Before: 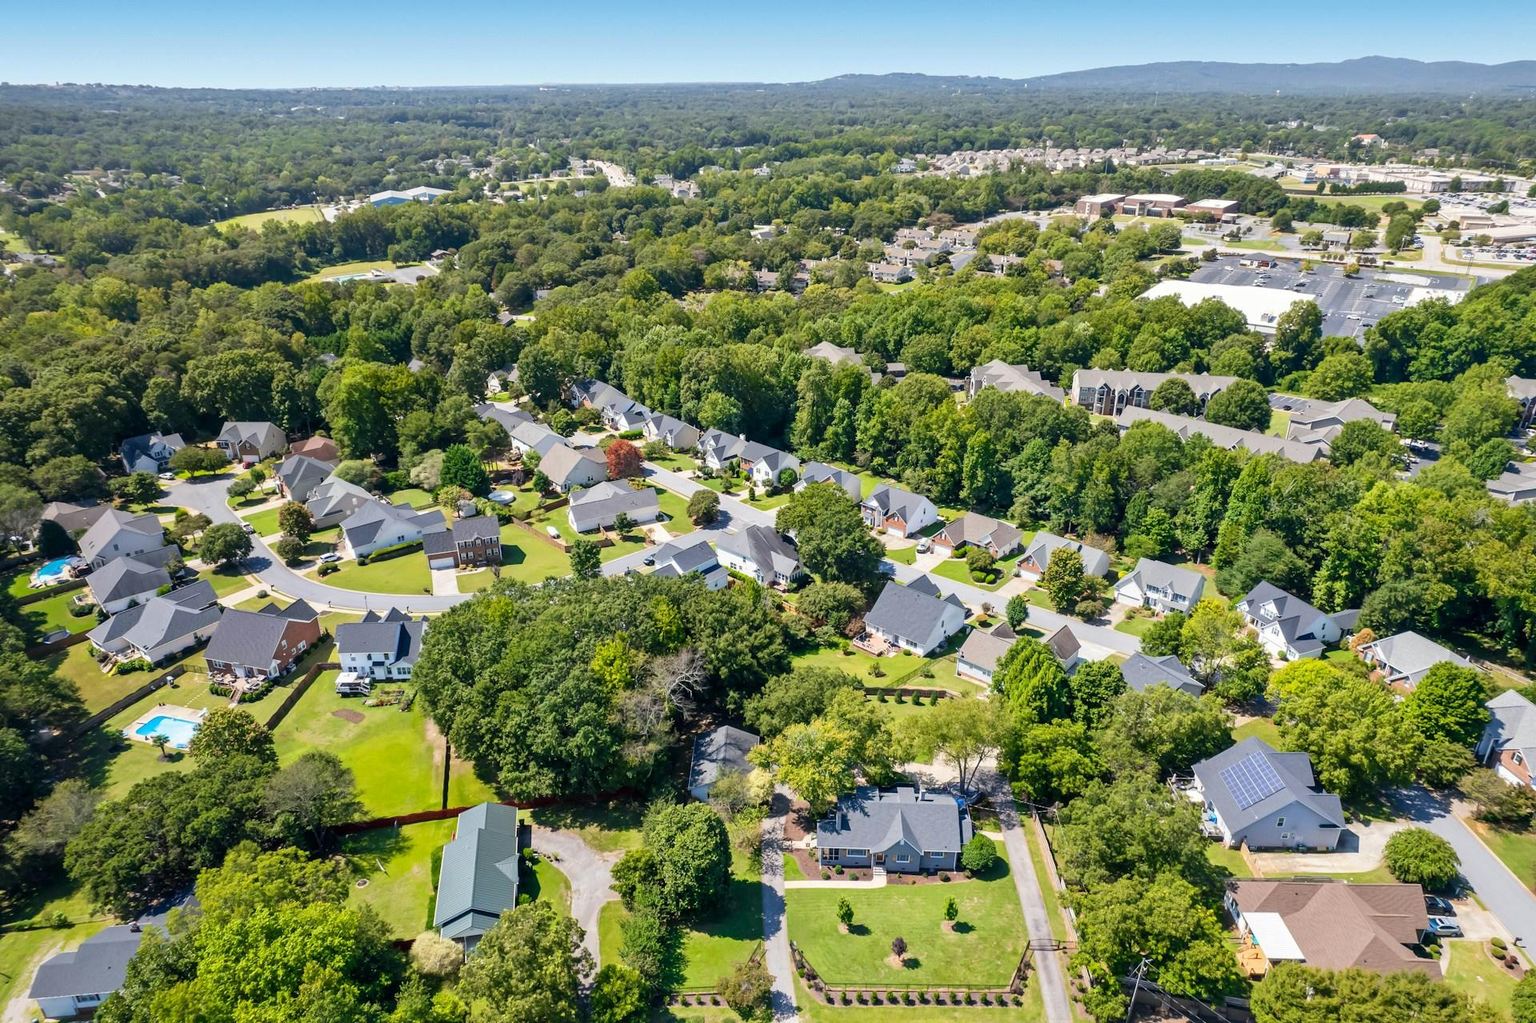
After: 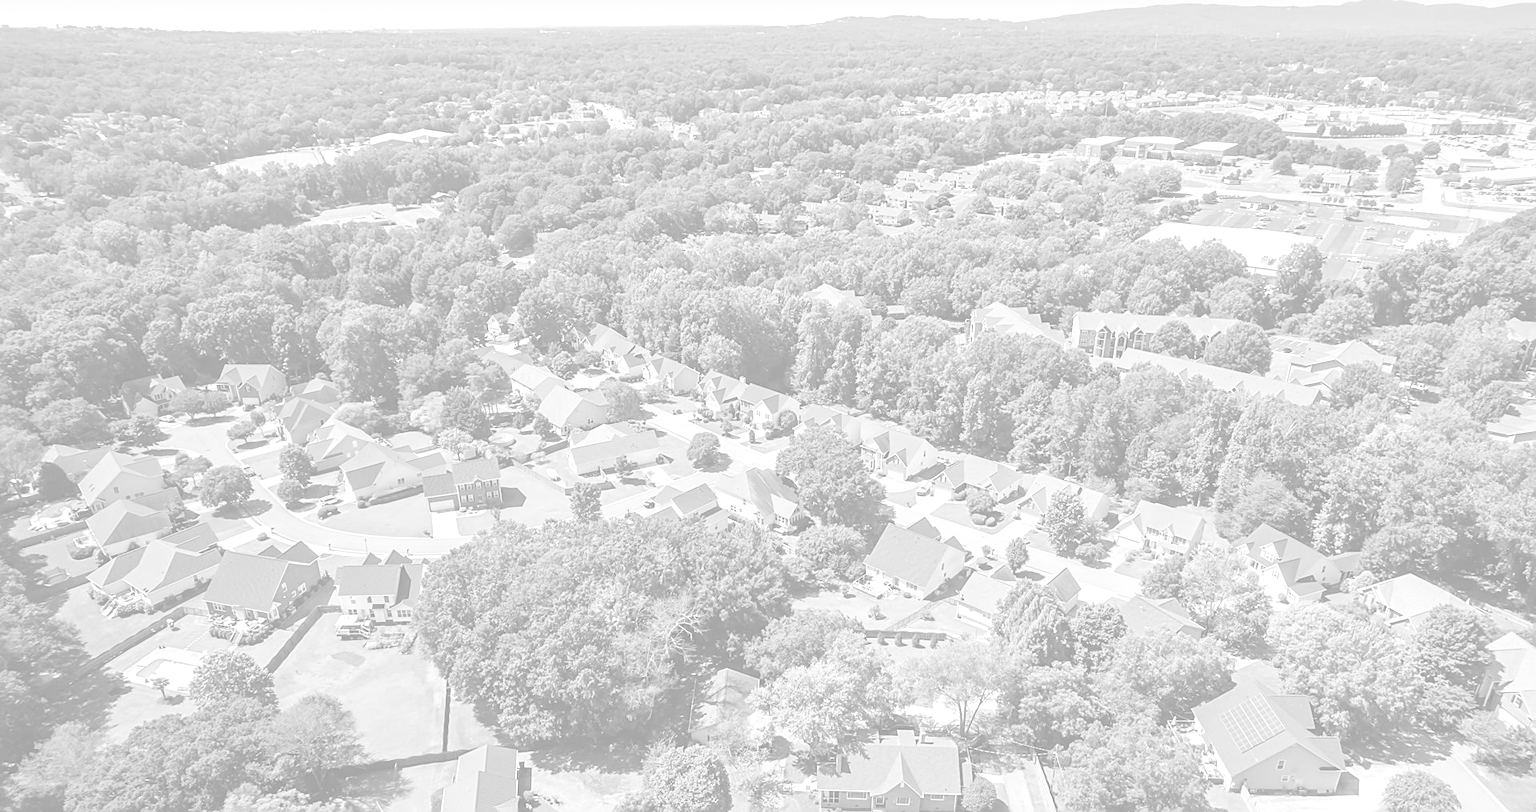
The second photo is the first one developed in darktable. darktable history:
crop and rotate: top 5.667%, bottom 14.937%
exposure: black level correction 0, exposure 0.7 EV, compensate exposure bias true, compensate highlight preservation false
sharpen: on, module defaults
monochrome: on, module defaults
colorize: hue 331.2°, saturation 75%, source mix 30.28%, lightness 70.52%, version 1
